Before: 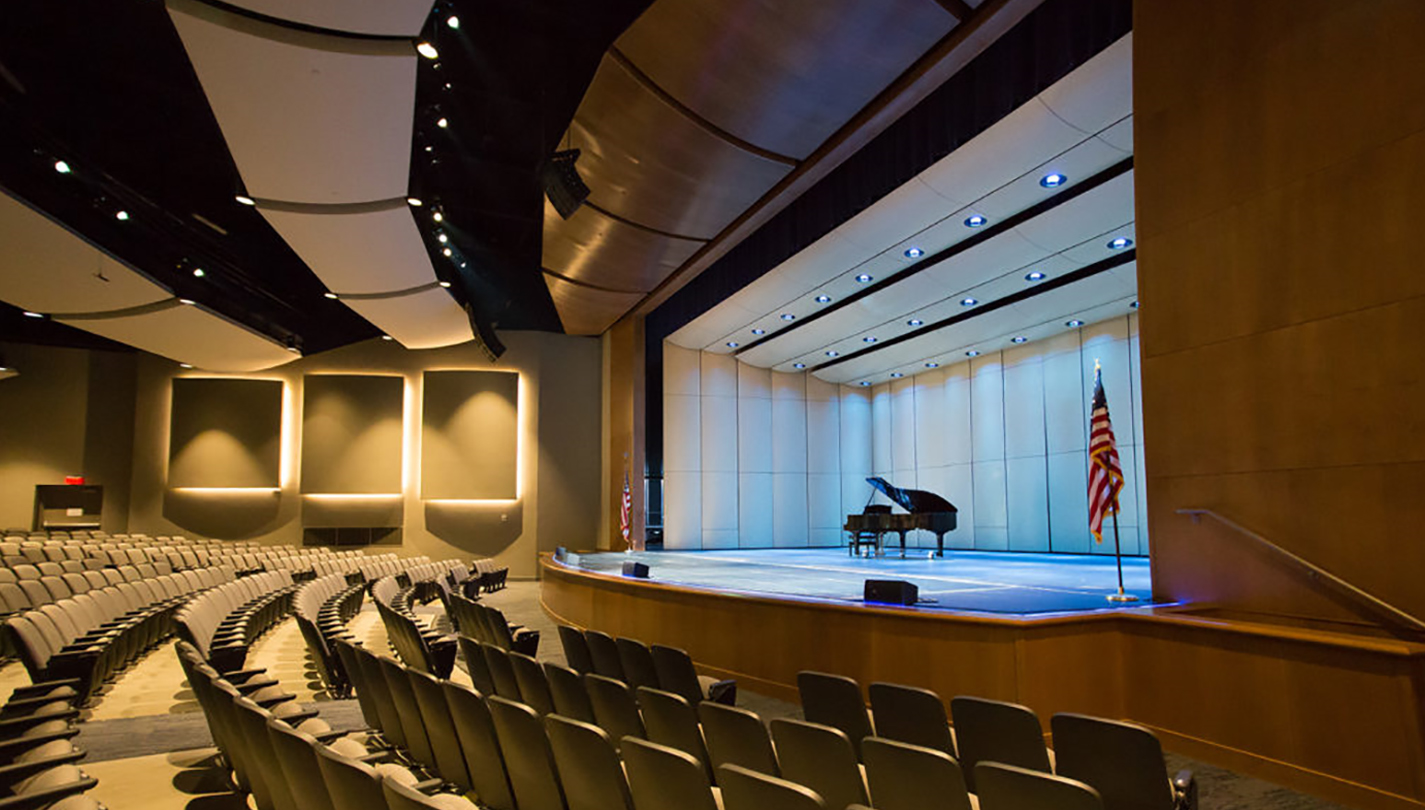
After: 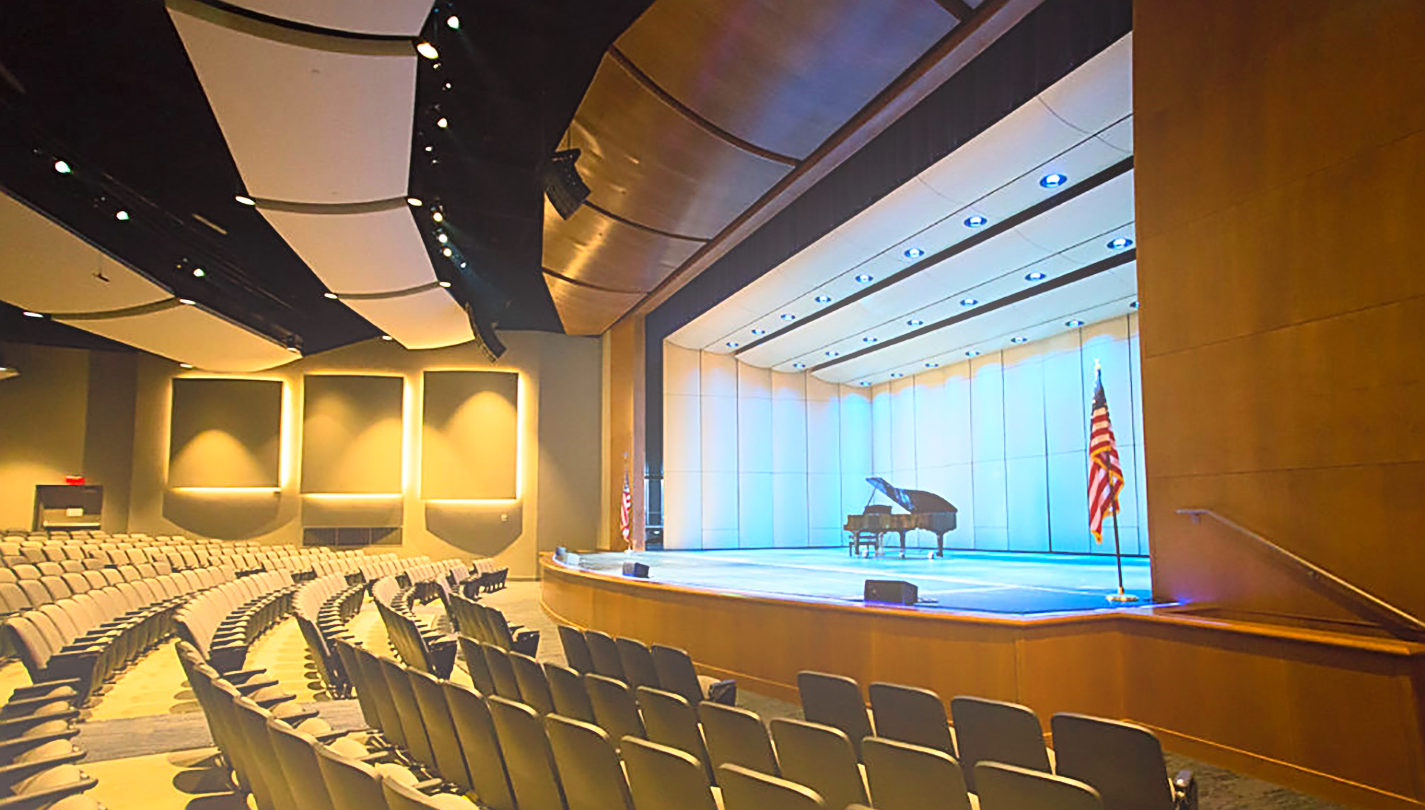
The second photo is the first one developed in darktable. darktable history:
sharpen: radius 2.531, amount 0.628
contrast brightness saturation: contrast 0.24, brightness 0.26, saturation 0.39
bloom: size 40%
